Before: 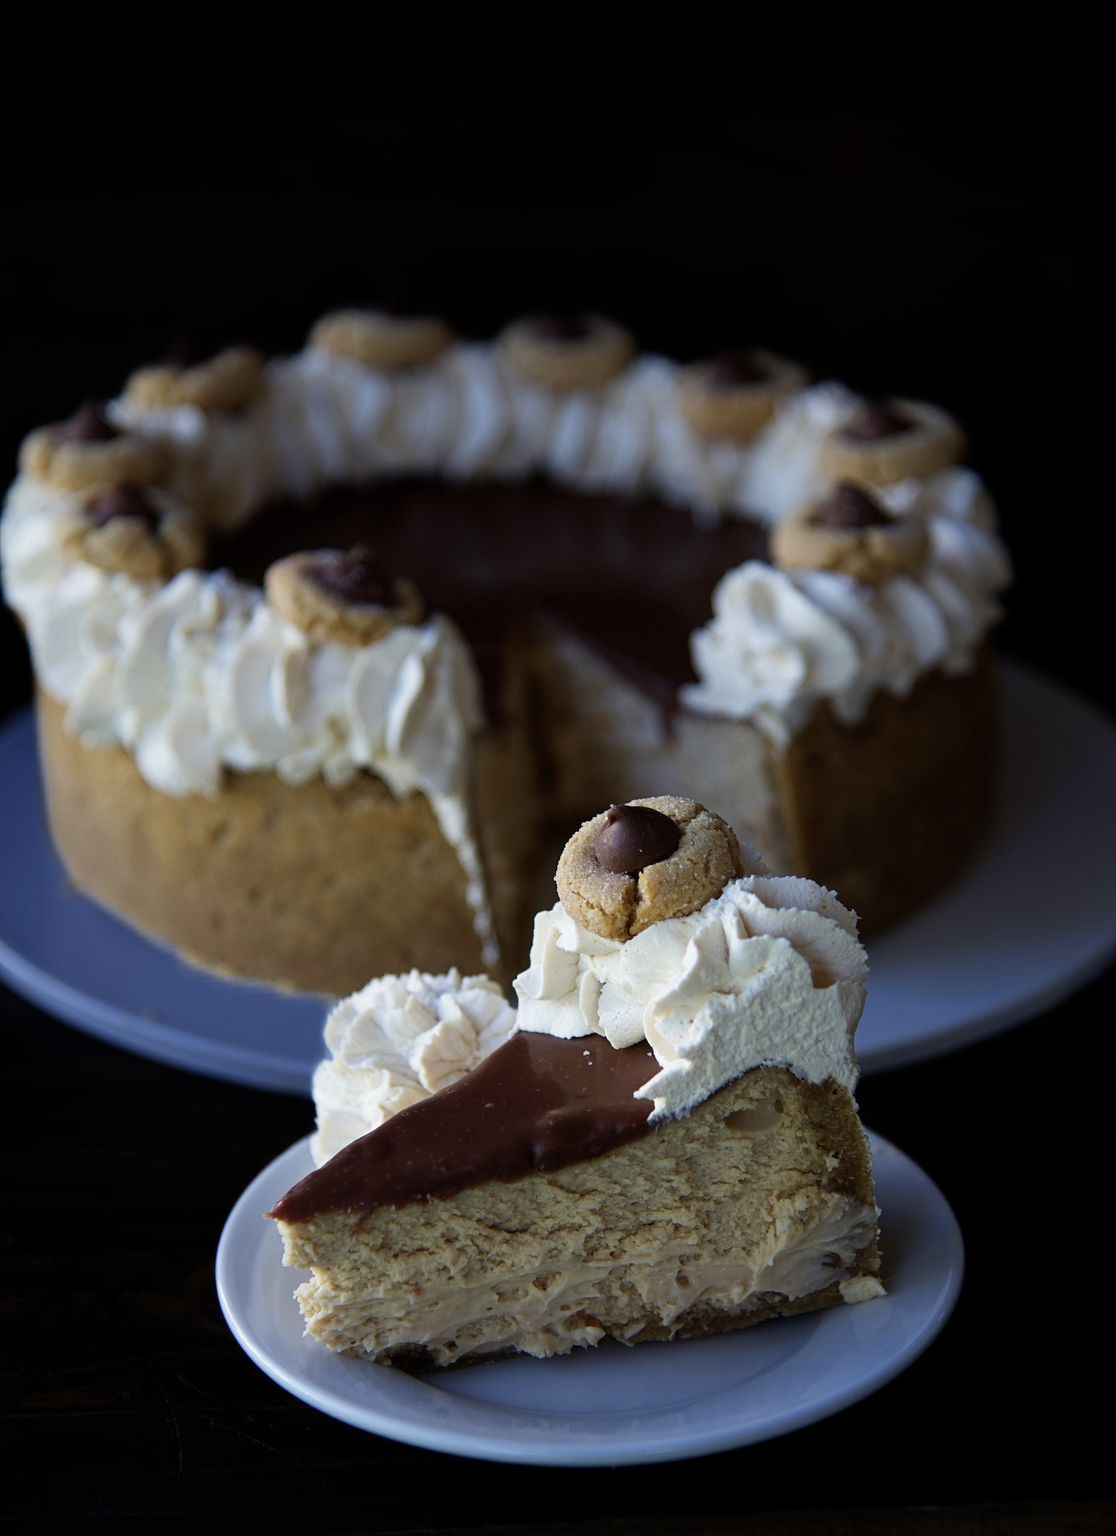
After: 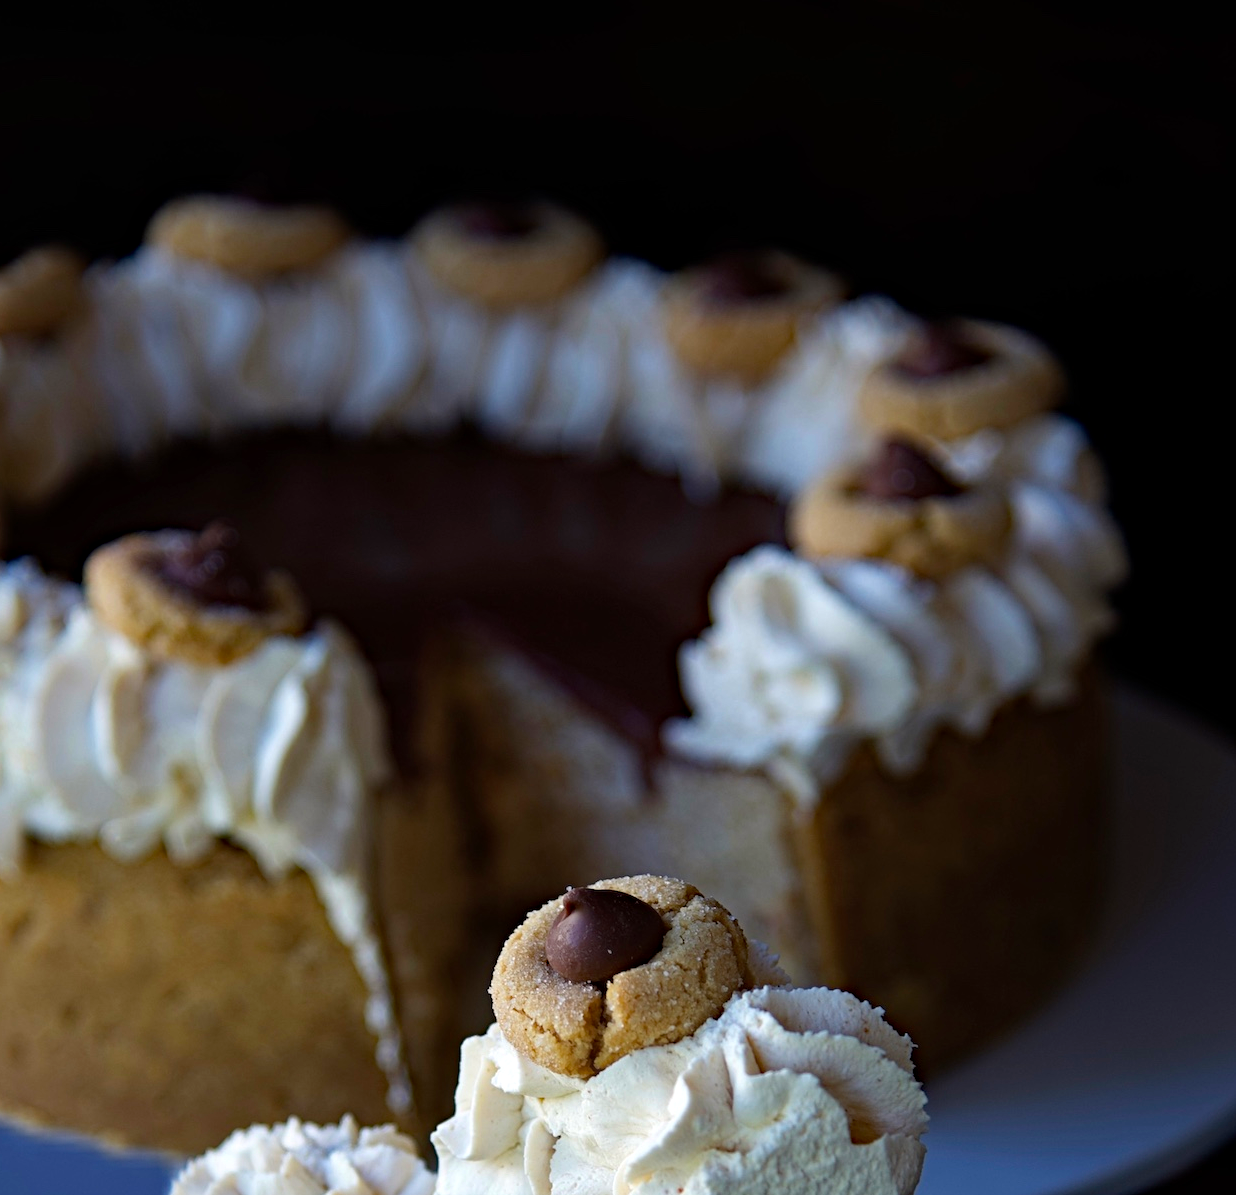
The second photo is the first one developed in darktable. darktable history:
crop: left 18.344%, top 11.121%, right 2.388%, bottom 33.229%
exposure: exposure 0.189 EV, compensate highlight preservation false
haze removal: strength 0.298, distance 0.246, compatibility mode true, adaptive false
